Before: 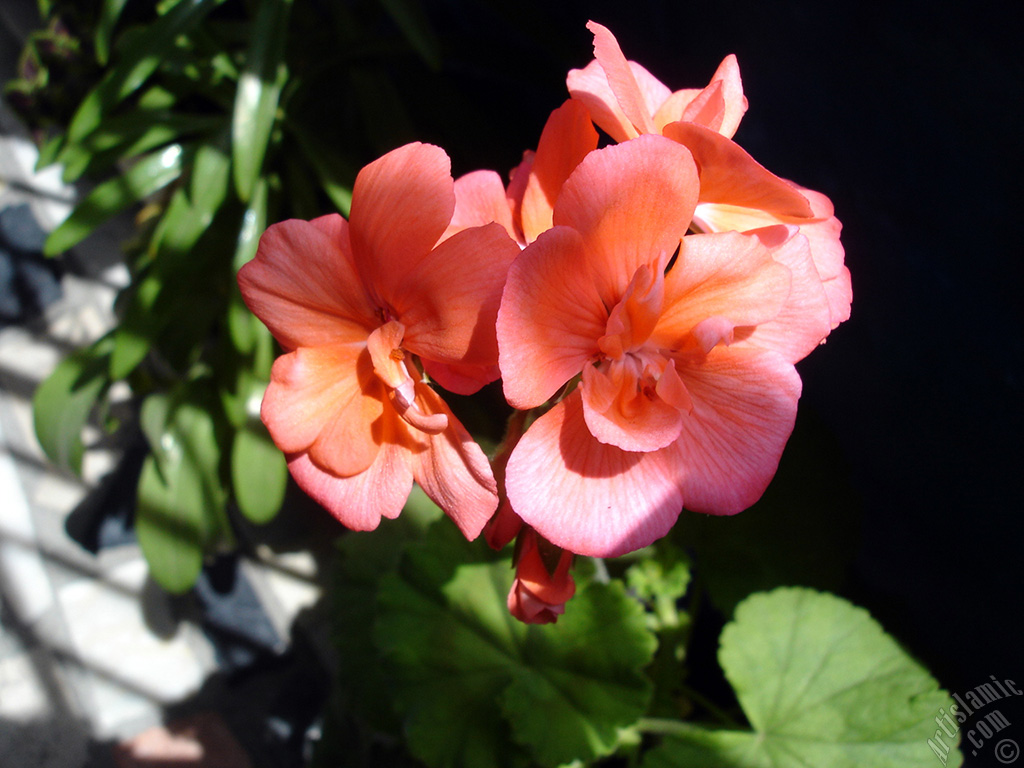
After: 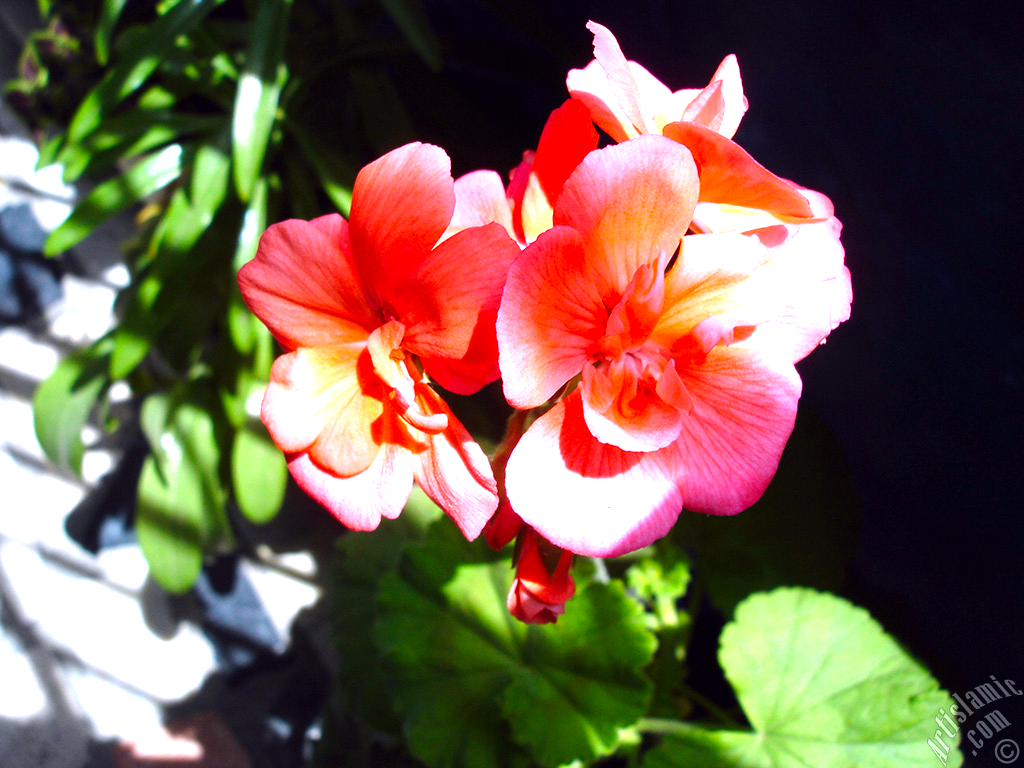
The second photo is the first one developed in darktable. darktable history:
color calibration: illuminant as shot in camera, x 0.358, y 0.373, temperature 4628.91 K
color balance: lift [1, 1.001, 0.999, 1.001], gamma [1, 1.004, 1.007, 0.993], gain [1, 0.991, 0.987, 1.013], contrast 7.5%, contrast fulcrum 10%, output saturation 115%
exposure: exposure 1 EV, compensate highlight preservation false
